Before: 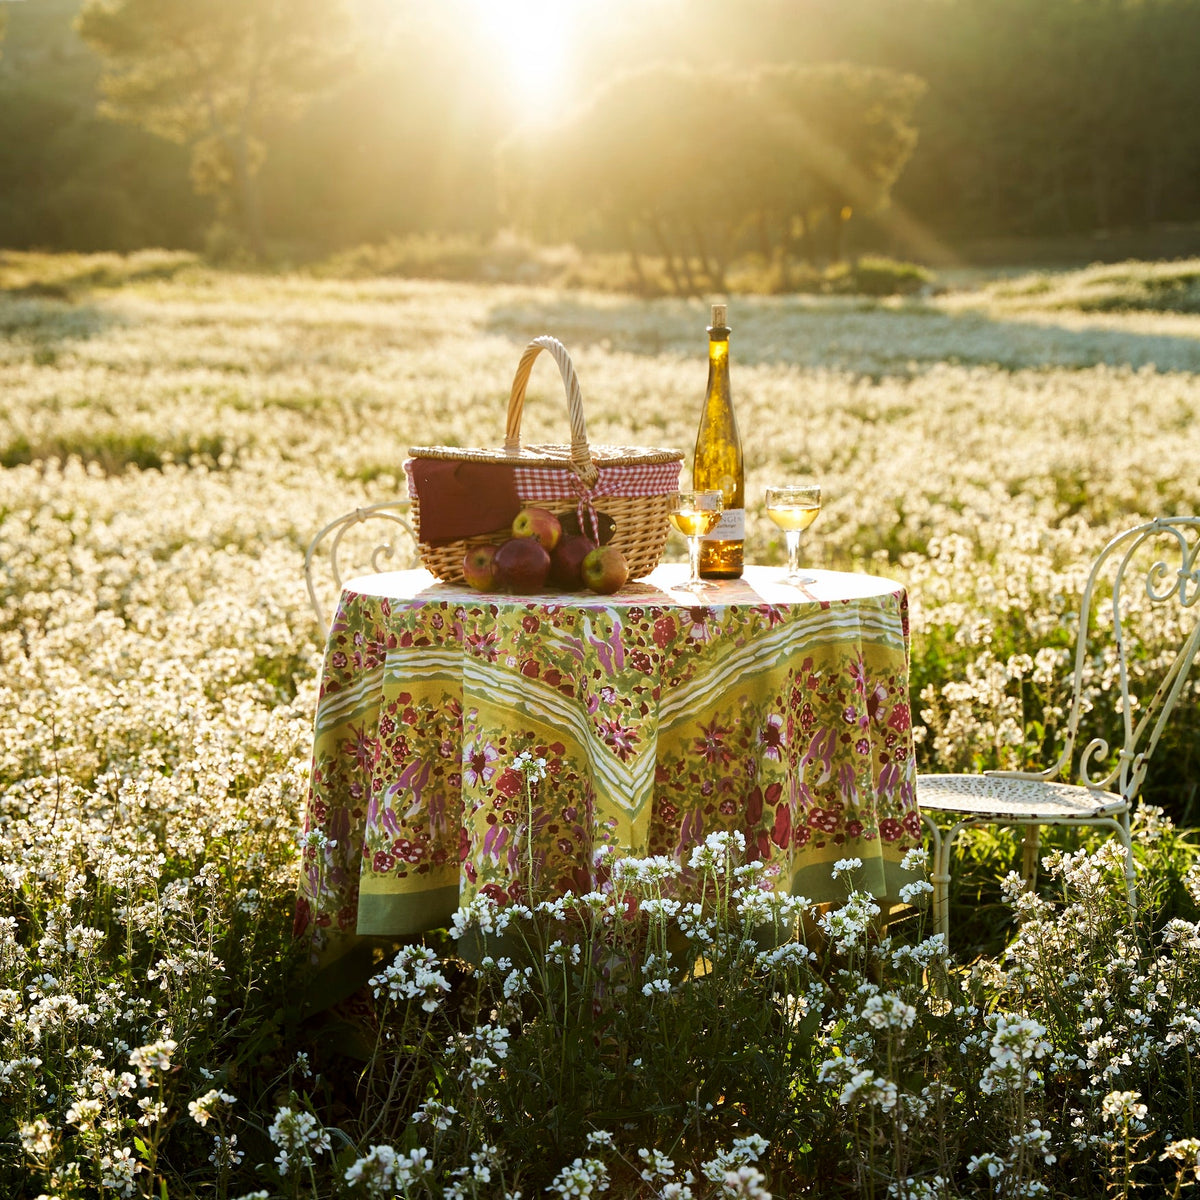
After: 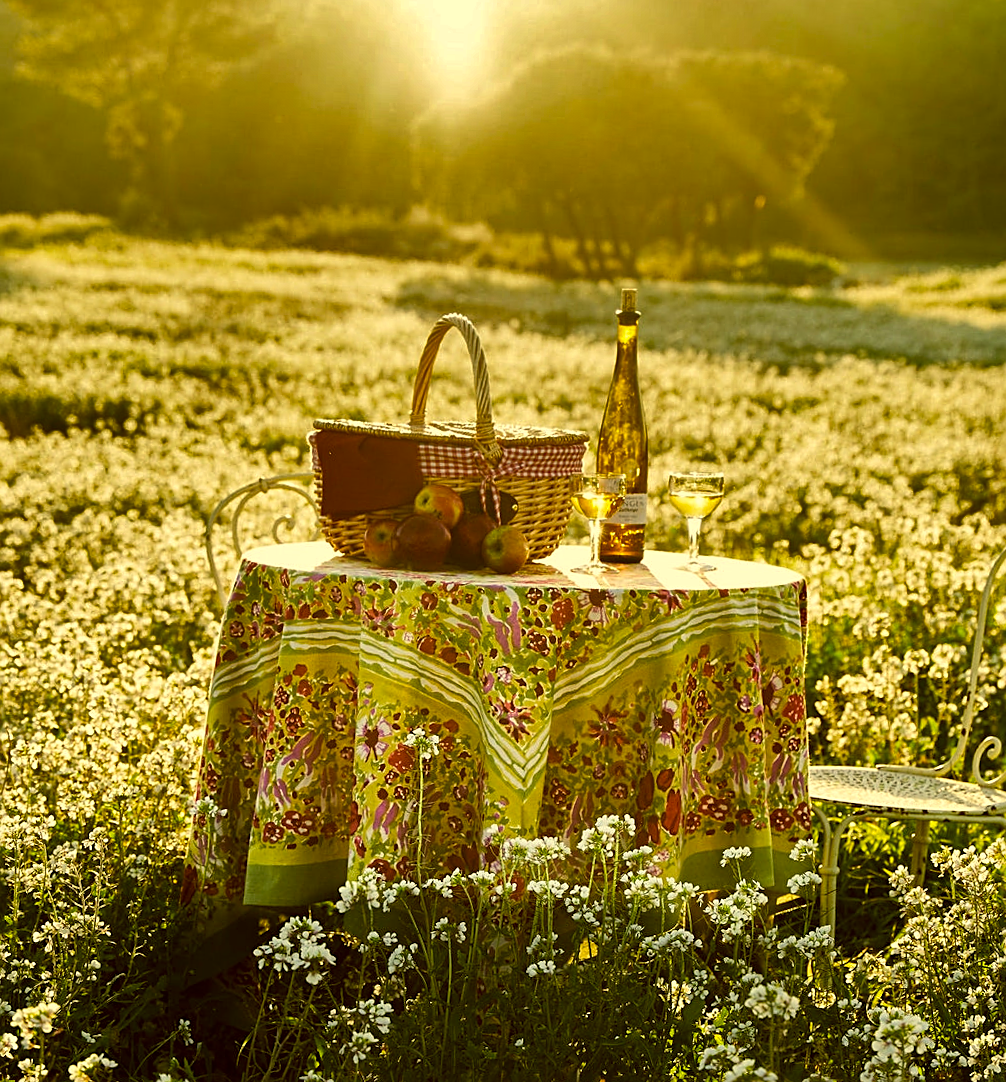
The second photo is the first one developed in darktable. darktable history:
crop: left 9.929%, top 3.475%, right 9.188%, bottom 9.529%
sharpen: on, module defaults
white balance: emerald 1
shadows and highlights: shadows 24.5, highlights -78.15, soften with gaussian
rotate and perspective: rotation 2.17°, automatic cropping off
color correction: highlights a* 0.162, highlights b* 29.53, shadows a* -0.162, shadows b* 21.09
